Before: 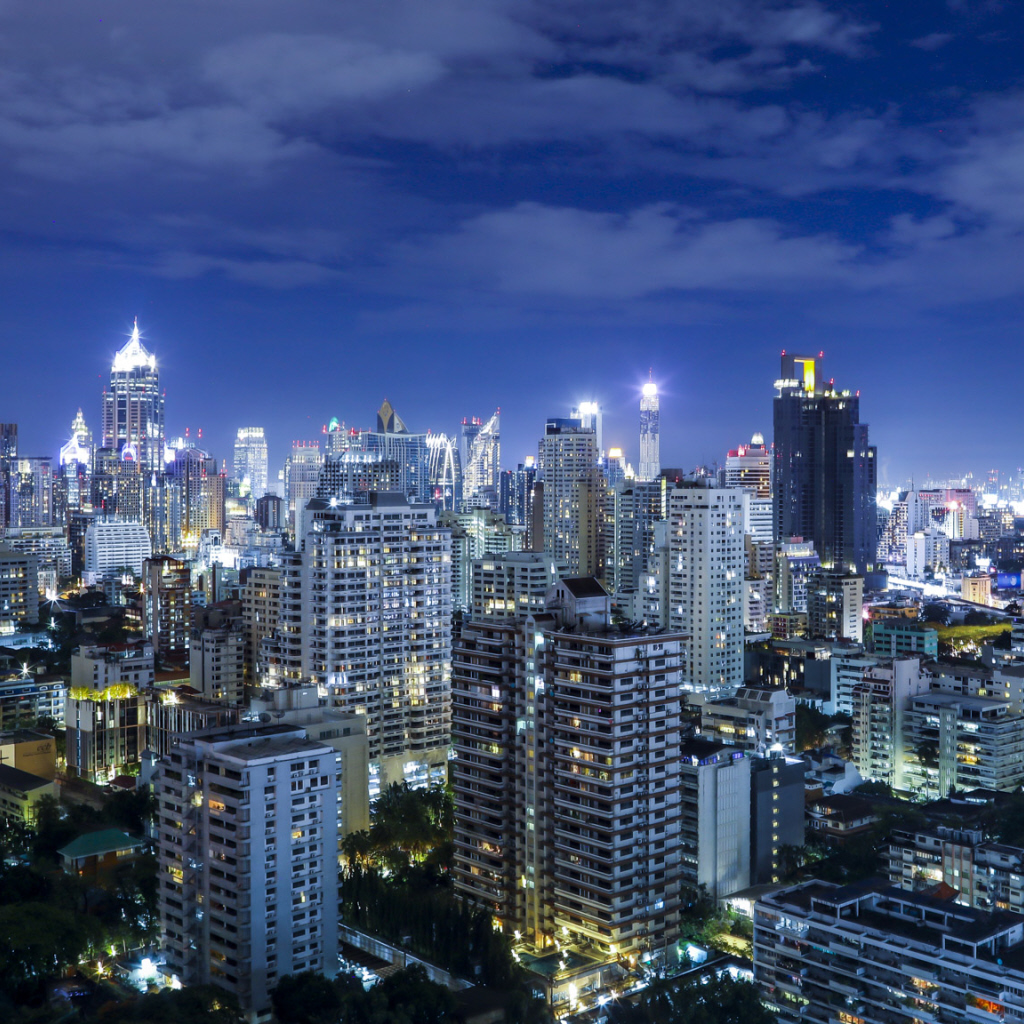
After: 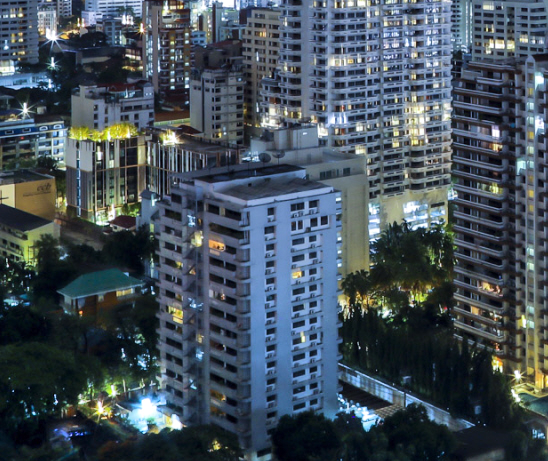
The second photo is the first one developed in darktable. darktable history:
shadows and highlights: shadows 52.75, soften with gaussian
exposure: exposure 0.077 EV, compensate highlight preservation false
crop and rotate: top 54.744%, right 46.425%, bottom 0.219%
